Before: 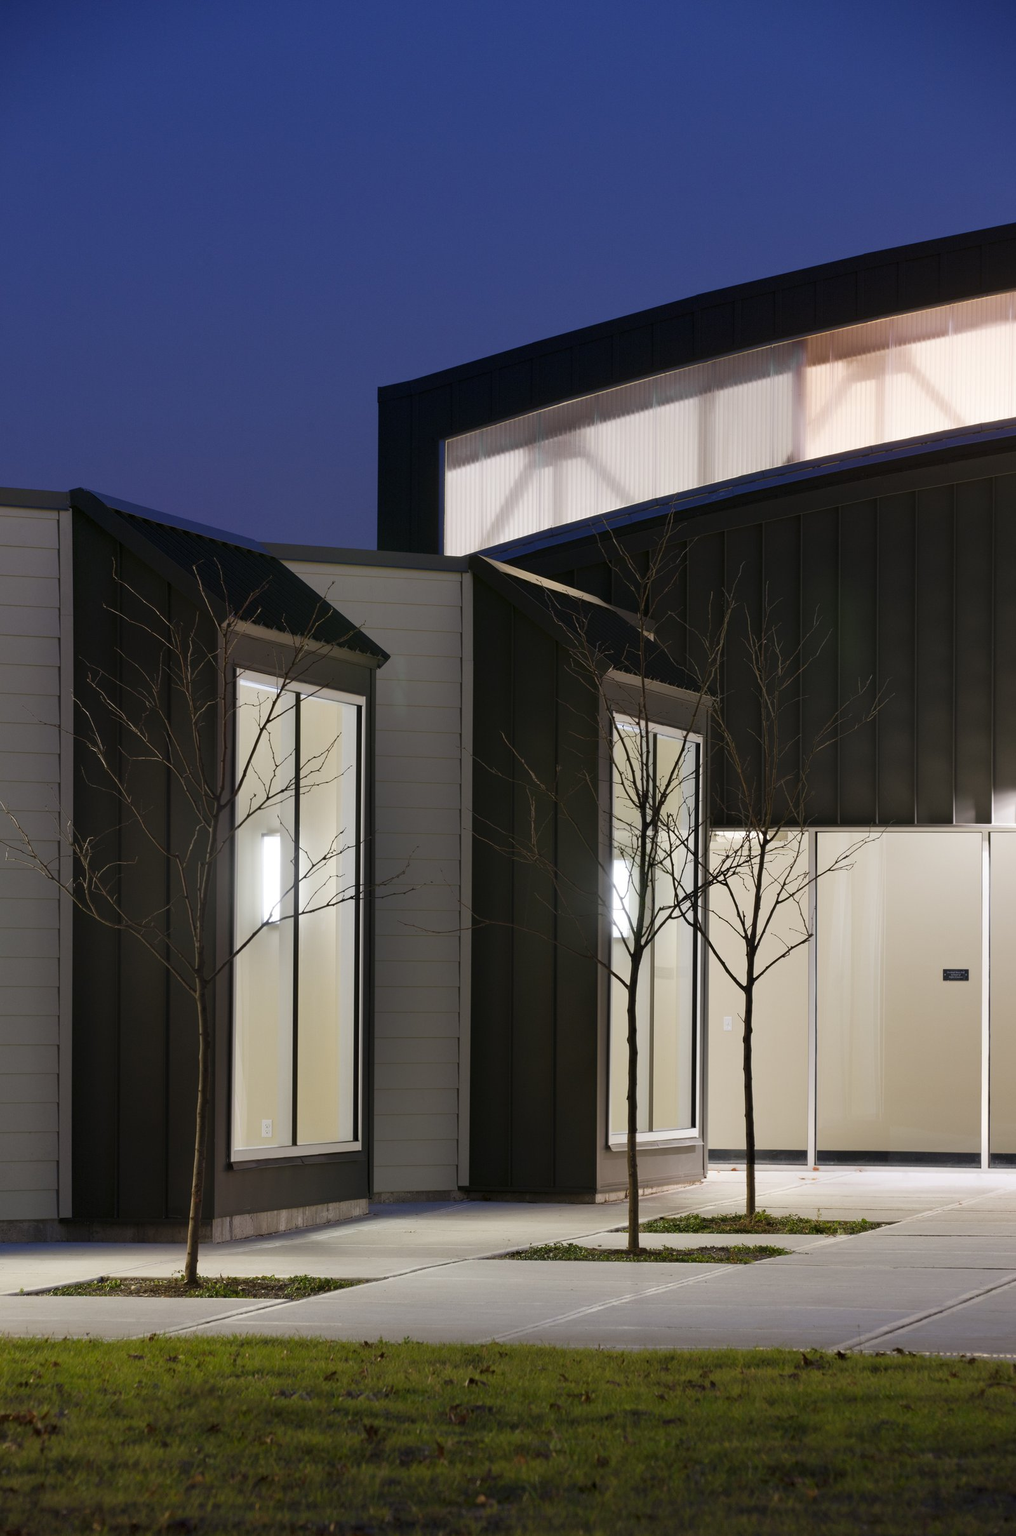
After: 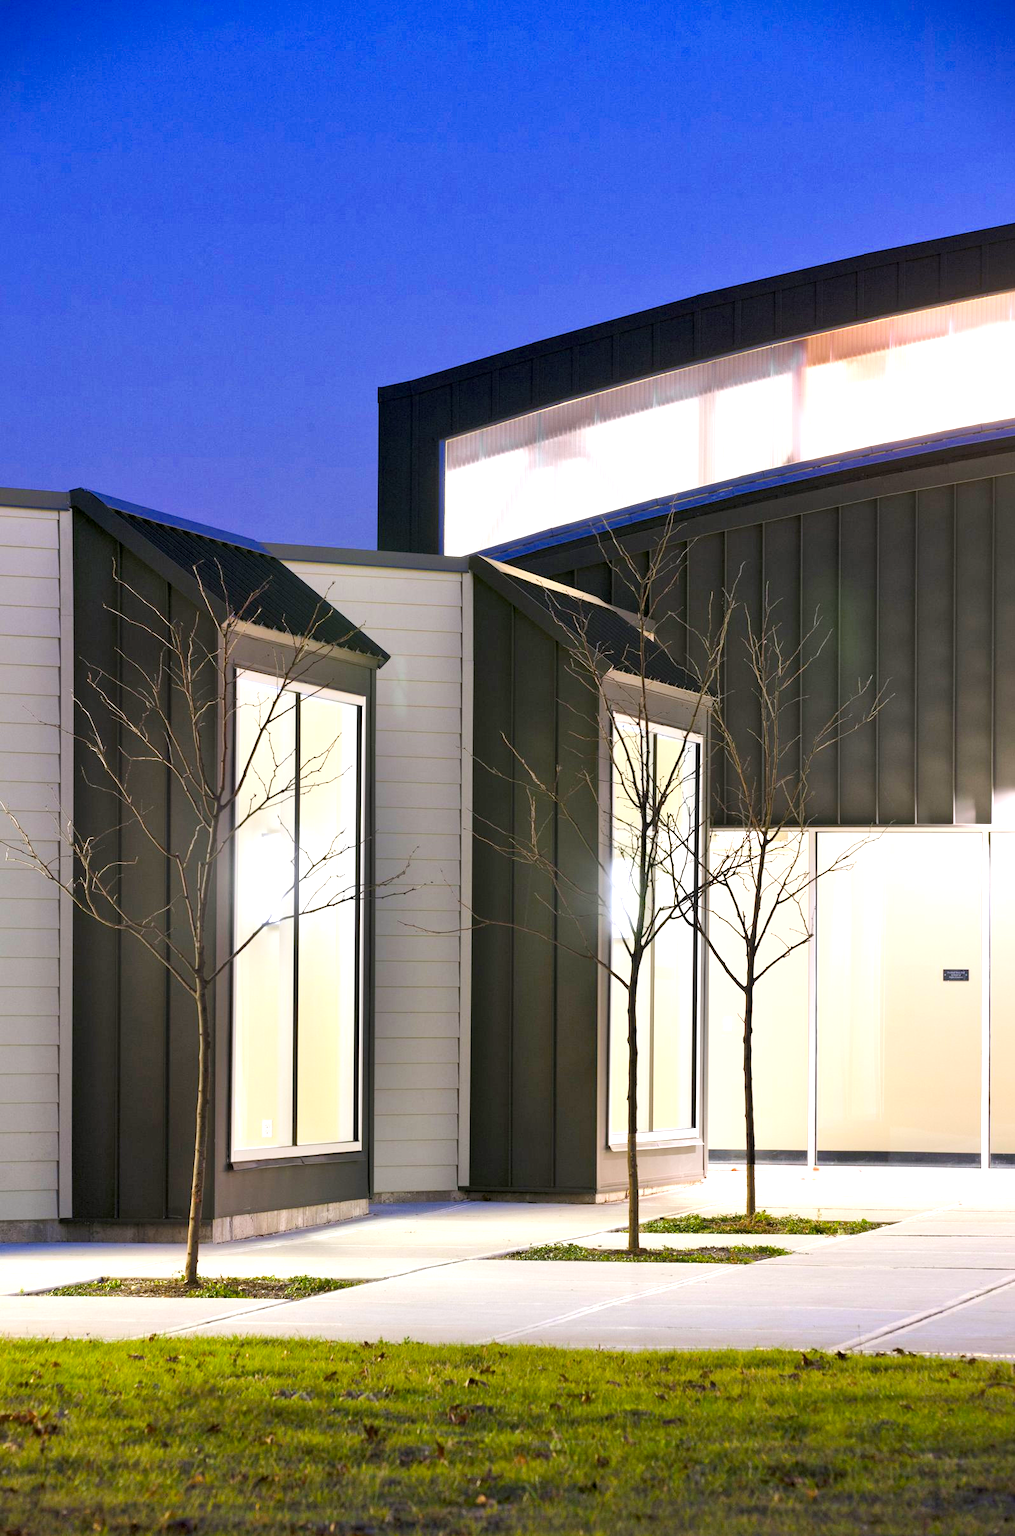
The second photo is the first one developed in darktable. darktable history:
tone curve: curves: ch0 [(0, 0) (0.004, 0.001) (0.133, 0.16) (0.325, 0.399) (0.475, 0.588) (0.832, 0.903) (1, 1)], color space Lab, linked channels, preserve colors none
local contrast: mode bilateral grid, contrast 20, coarseness 50, detail 141%, midtone range 0.2
exposure: black level correction 0, exposure 1.2 EV, compensate exposure bias true, compensate highlight preservation false
white balance: red 1.004, blue 1.024
color balance rgb: linear chroma grading › shadows -8%, linear chroma grading › global chroma 10%, perceptual saturation grading › global saturation 2%, perceptual saturation grading › highlights -2%, perceptual saturation grading › mid-tones 4%, perceptual saturation grading › shadows 8%, perceptual brilliance grading › global brilliance 2%, perceptual brilliance grading › highlights -4%, global vibrance 16%, saturation formula JzAzBz (2021)
